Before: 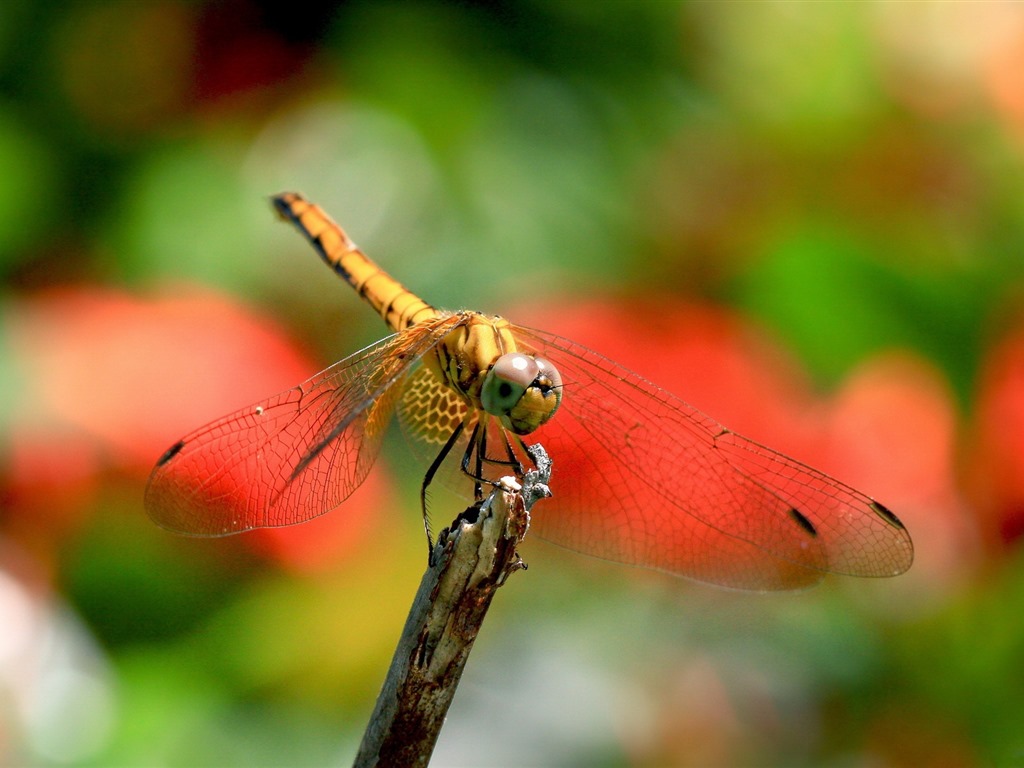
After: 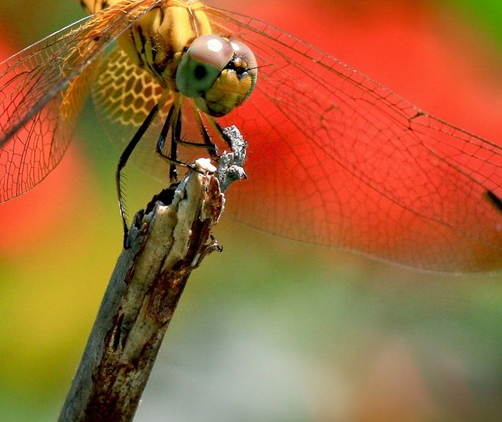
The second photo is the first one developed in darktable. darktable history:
crop: left 29.803%, top 41.459%, right 21.11%, bottom 3.468%
